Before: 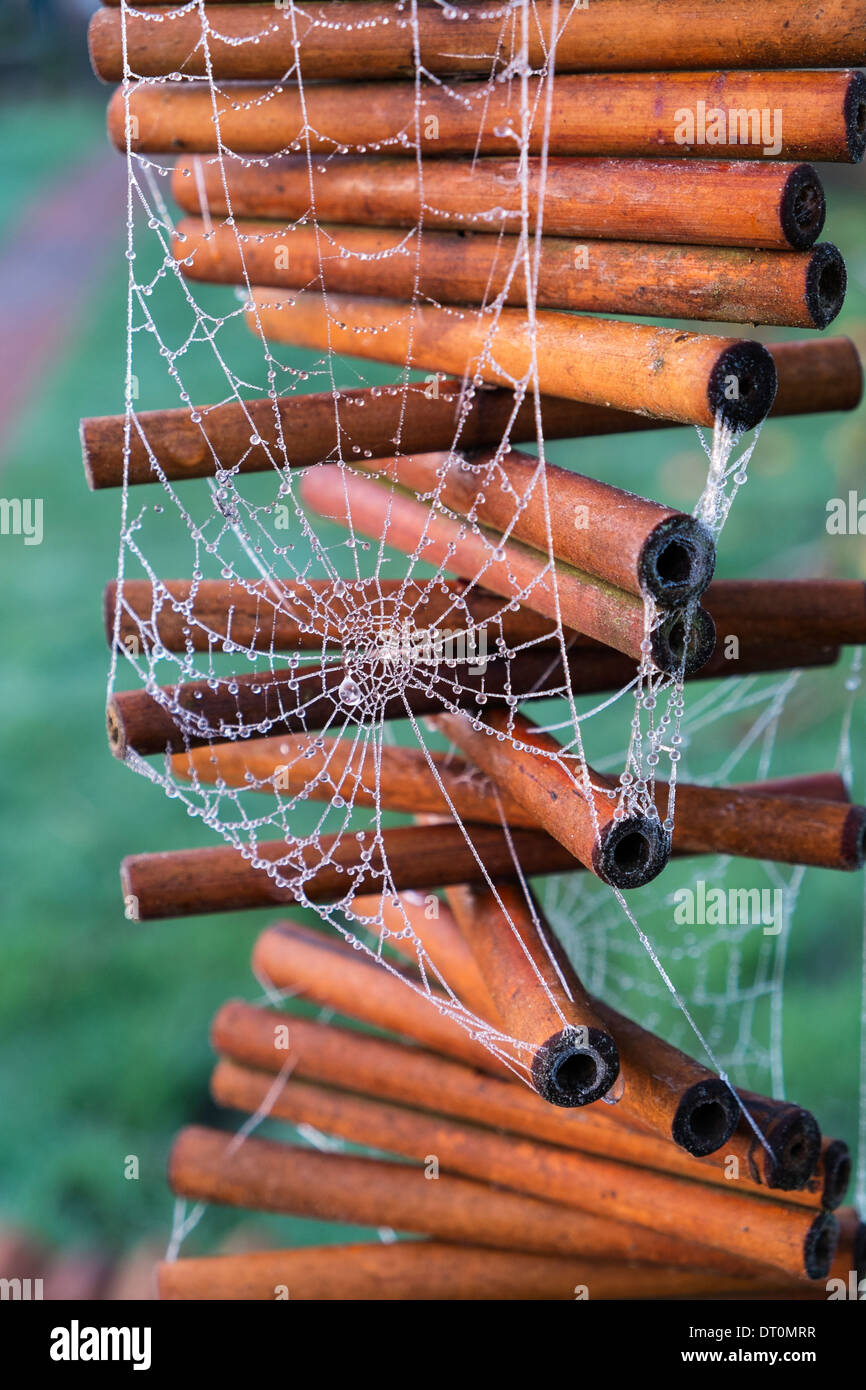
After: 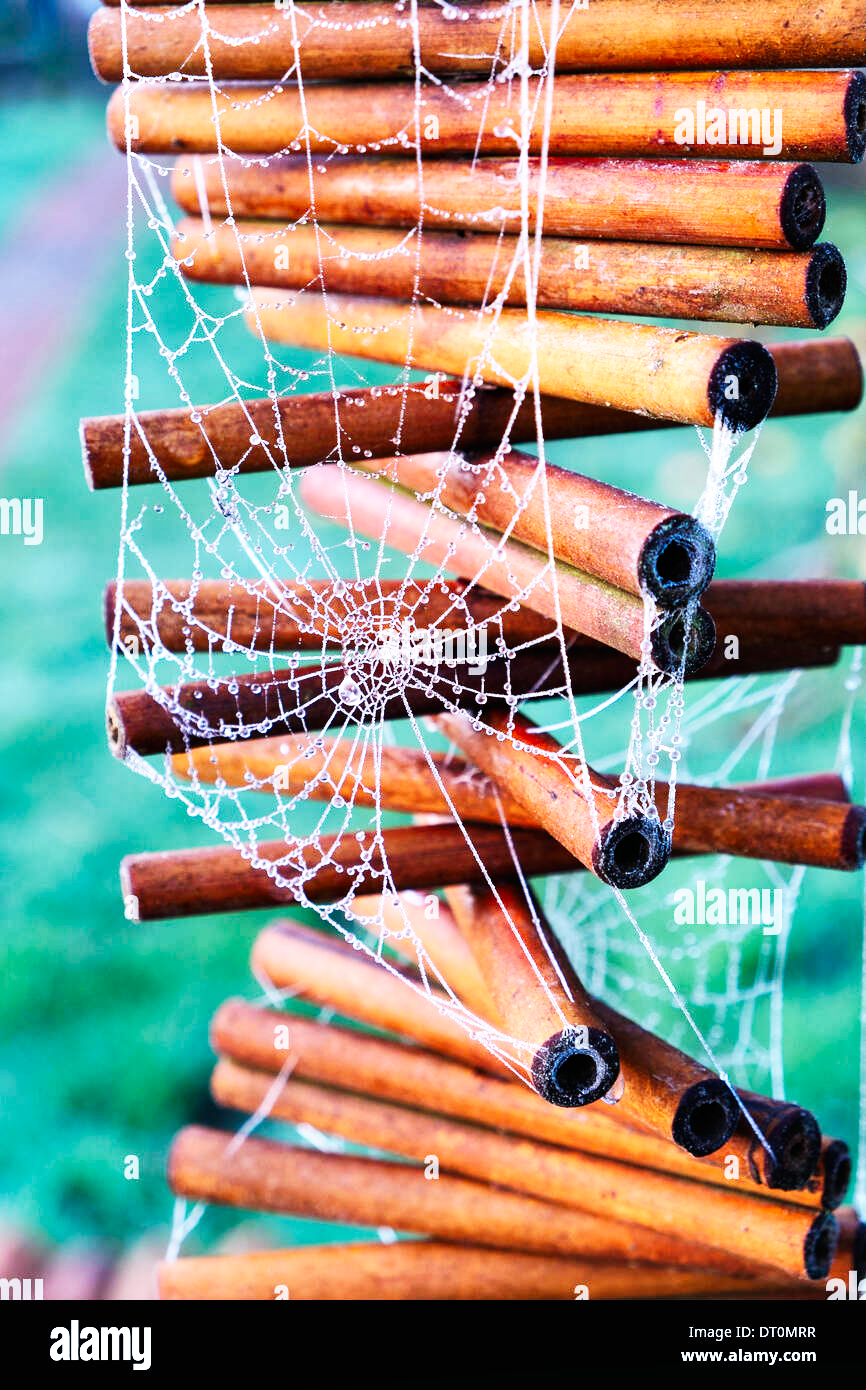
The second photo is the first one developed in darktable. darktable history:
shadows and highlights: low approximation 0.01, soften with gaussian
color calibration: x 0.37, y 0.382, temperature 4304.43 K
base curve: curves: ch0 [(0, 0) (0.007, 0.004) (0.027, 0.03) (0.046, 0.07) (0.207, 0.54) (0.442, 0.872) (0.673, 0.972) (1, 1)], preserve colors none
